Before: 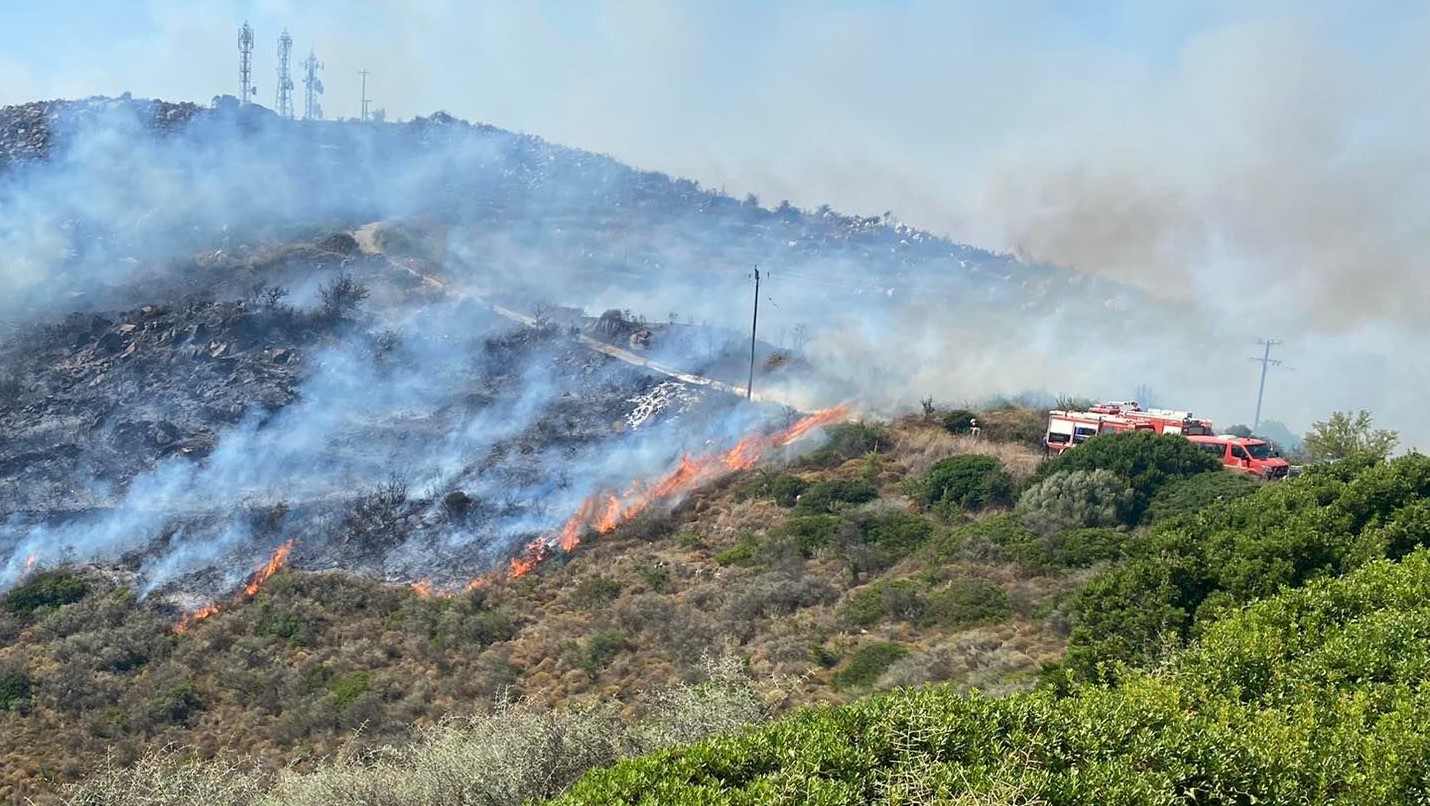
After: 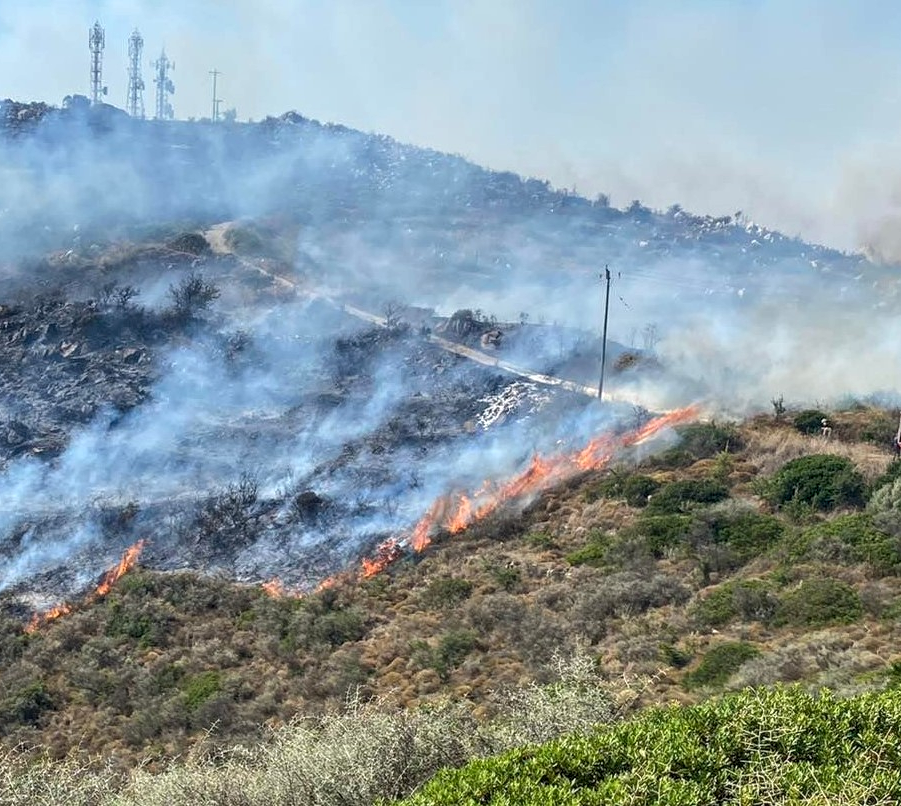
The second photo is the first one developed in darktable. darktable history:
crop: left 10.441%, right 26.507%
local contrast: detail 130%
